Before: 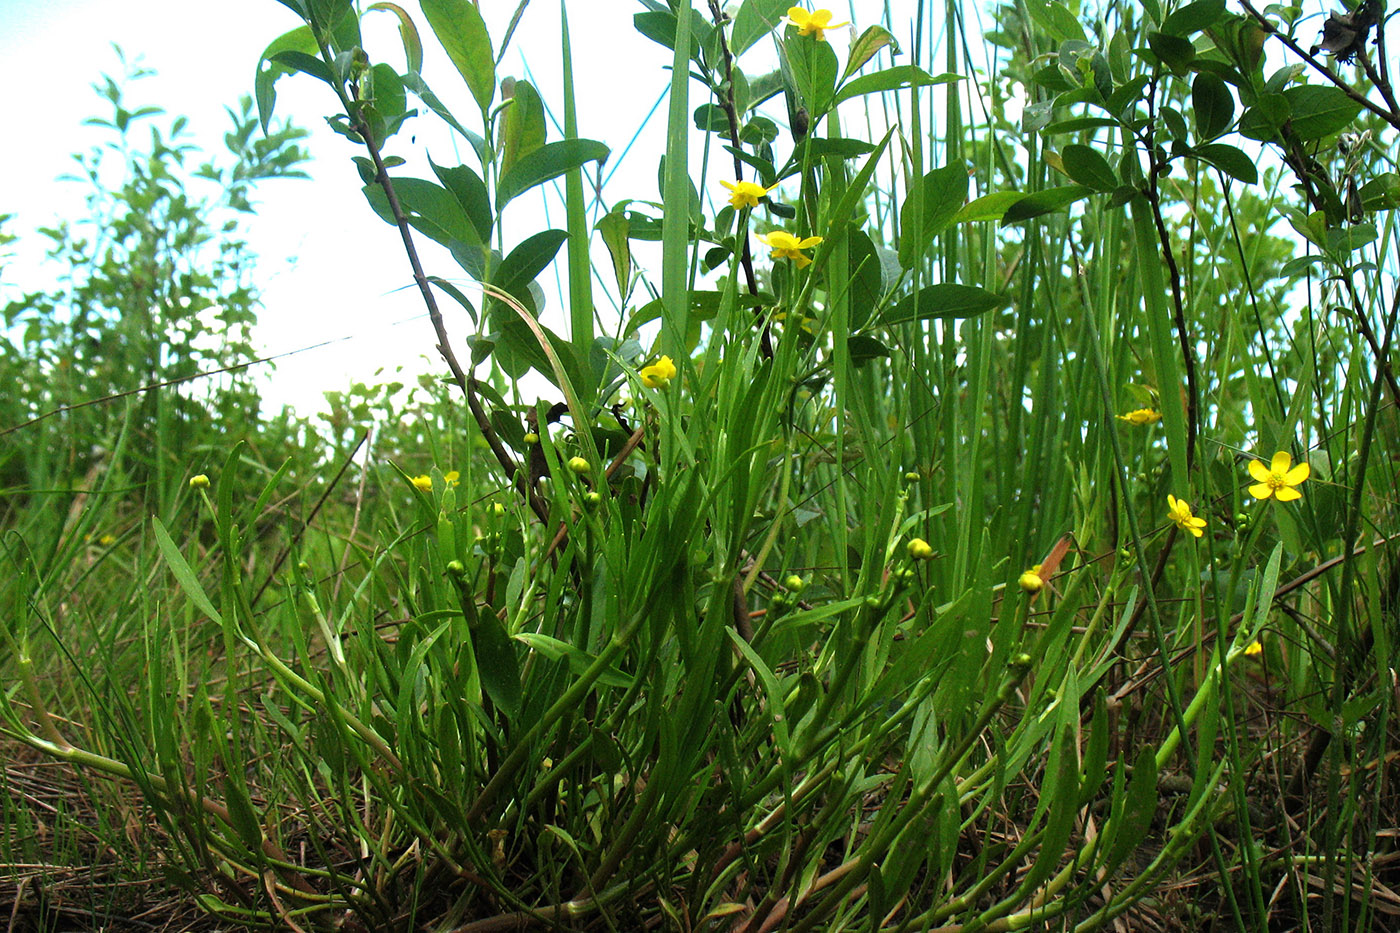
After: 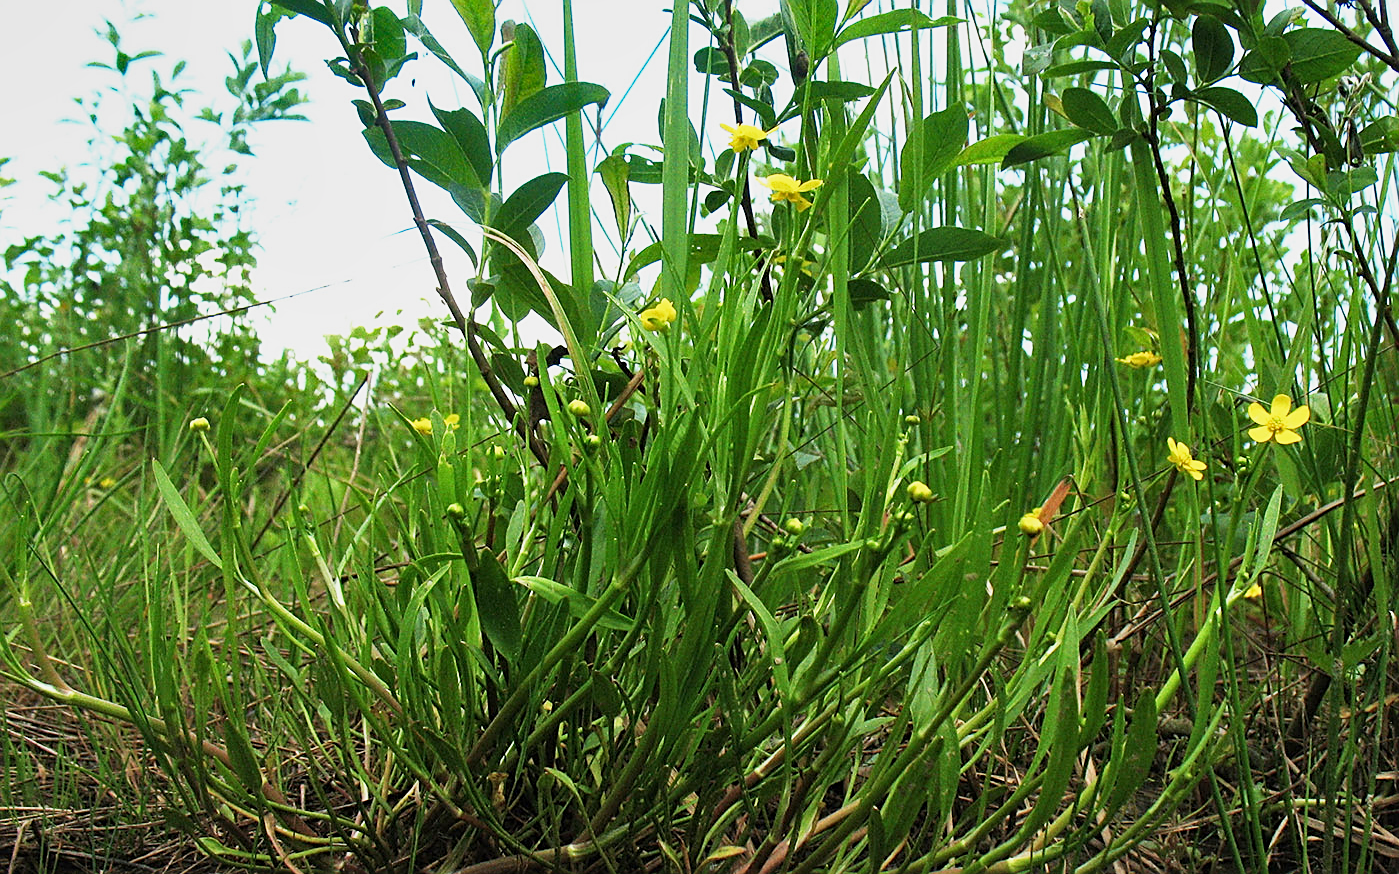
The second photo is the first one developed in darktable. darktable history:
shadows and highlights: shadows 33.85, highlights -47.67, compress 49.95%, soften with gaussian
crop and rotate: top 6.305%
sharpen: on, module defaults
base curve: curves: ch0 [(0, 0) (0.088, 0.125) (0.176, 0.251) (0.354, 0.501) (0.613, 0.749) (1, 0.877)], preserve colors none
